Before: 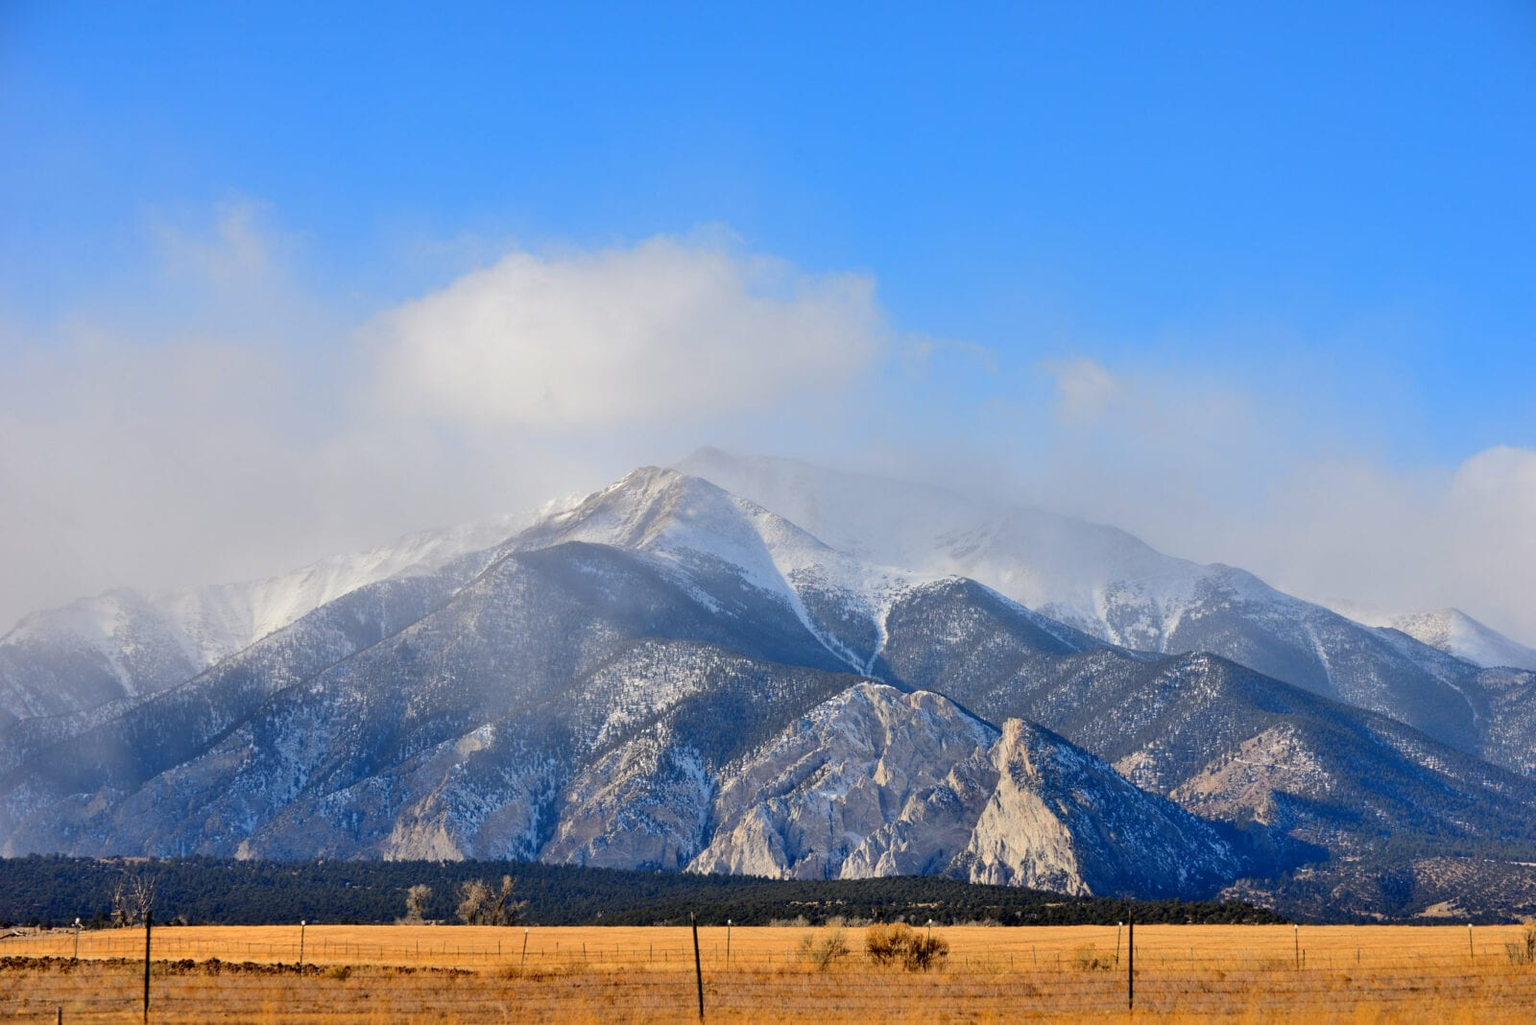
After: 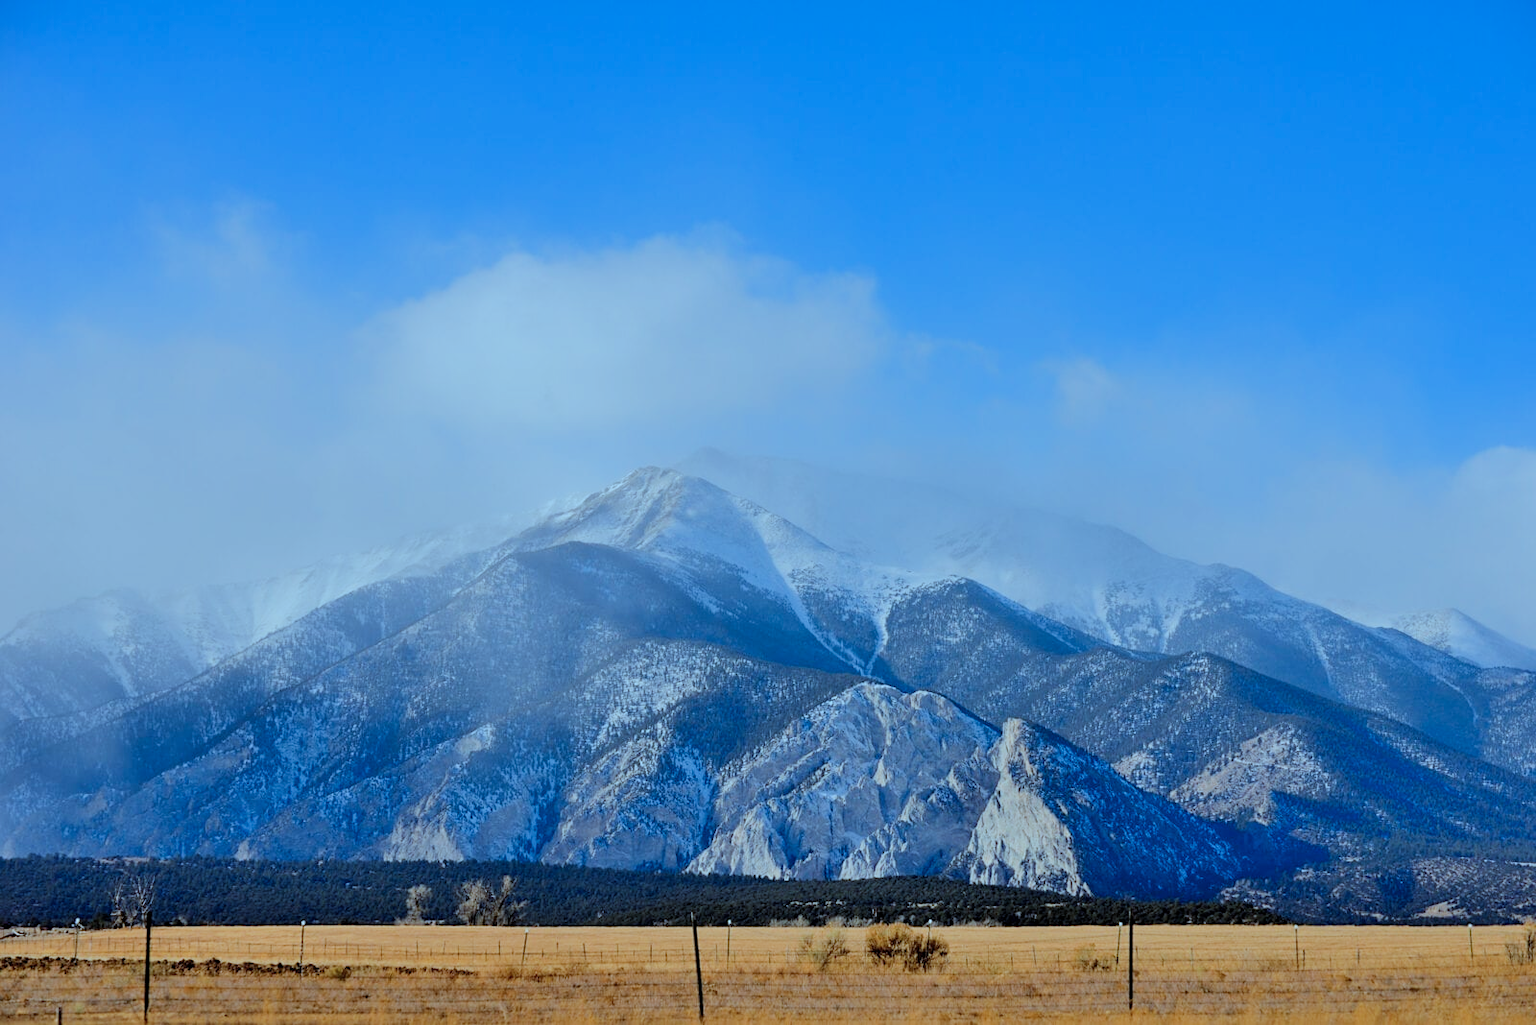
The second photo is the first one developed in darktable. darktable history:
color correction: highlights a* -11.71, highlights b* -15.58
filmic rgb: black relative exposure -16 EV, white relative exposure 6.12 EV, hardness 5.22
sharpen: amount 0.2
white balance: red 0.926, green 1.003, blue 1.133
